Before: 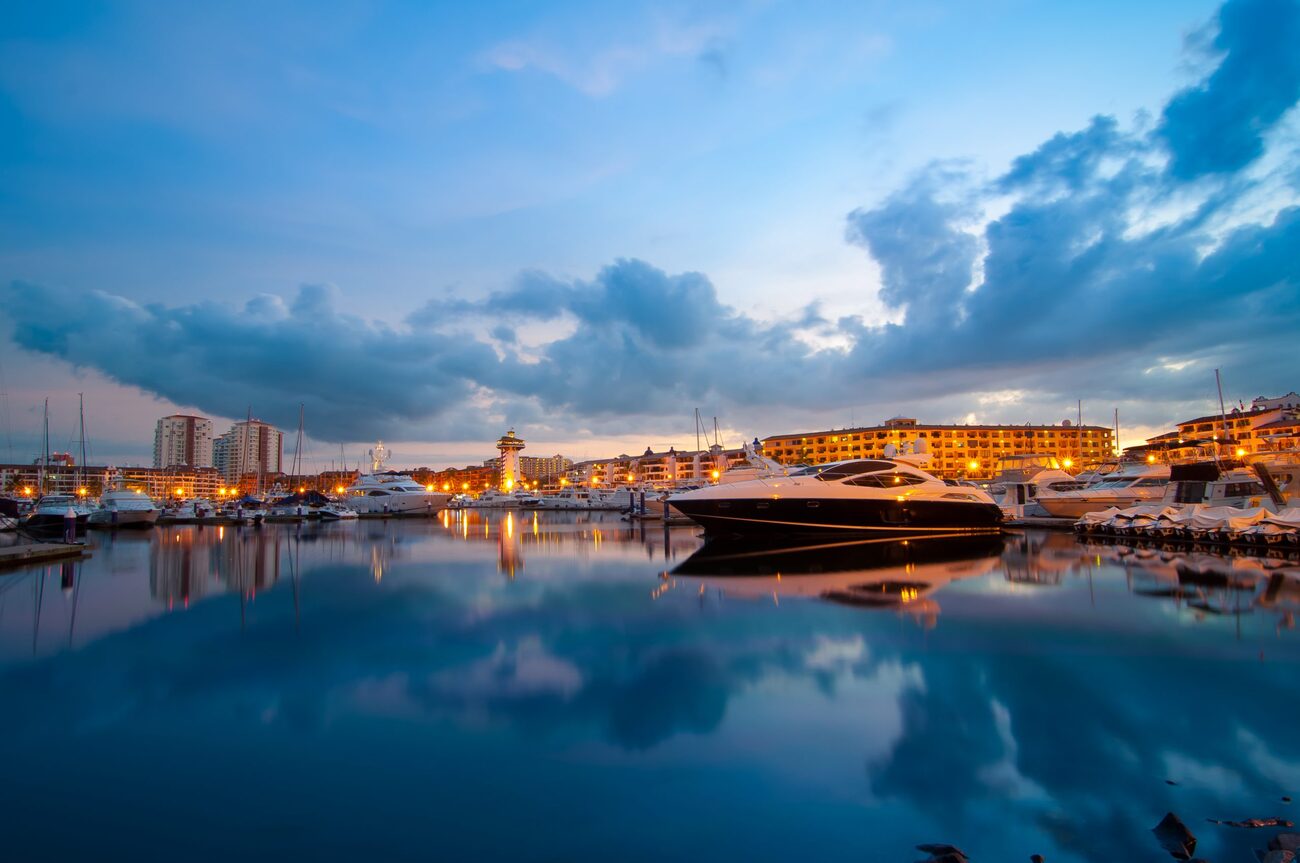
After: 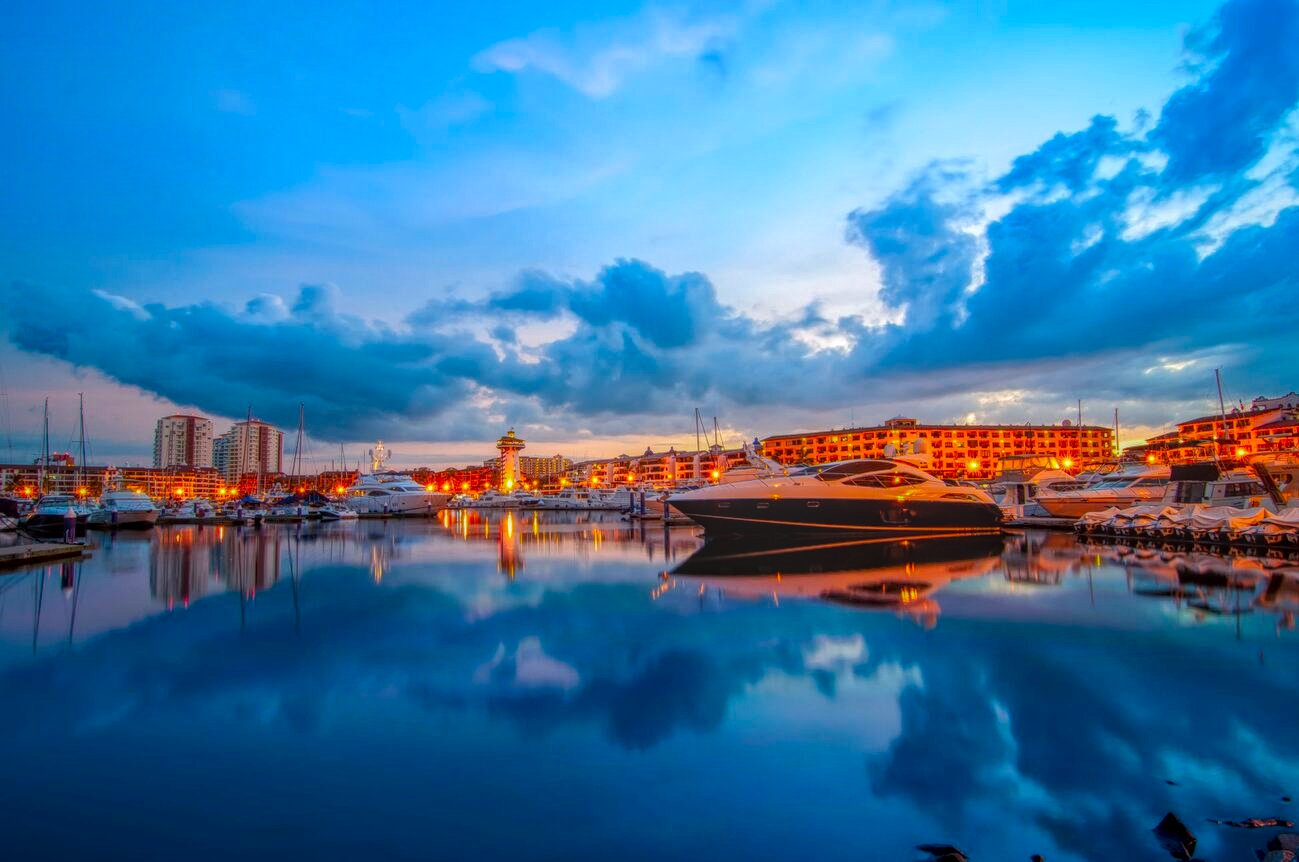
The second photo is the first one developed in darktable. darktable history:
local contrast: highlights 20%, shadows 30%, detail 200%, midtone range 0.2
contrast brightness saturation: saturation 0.5
